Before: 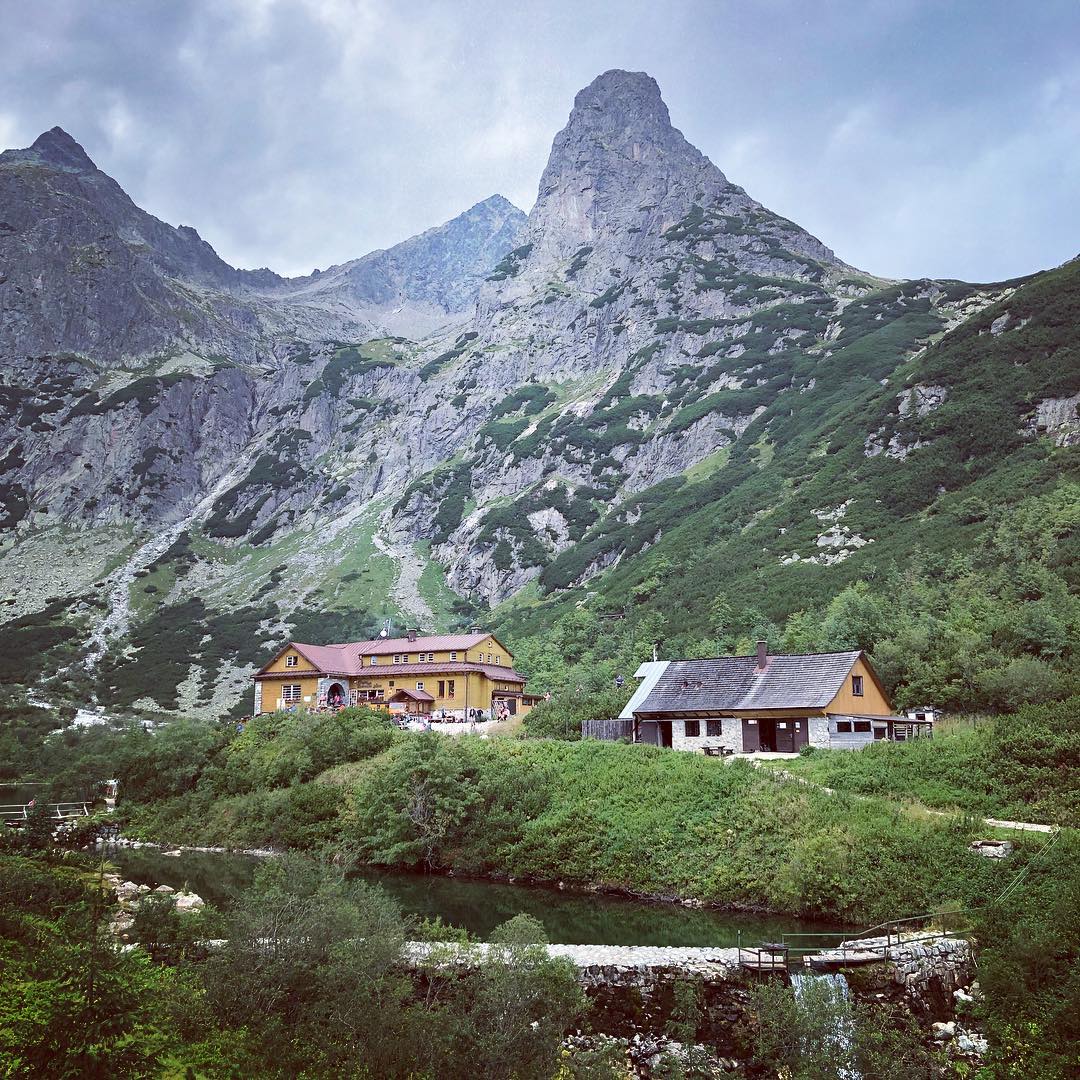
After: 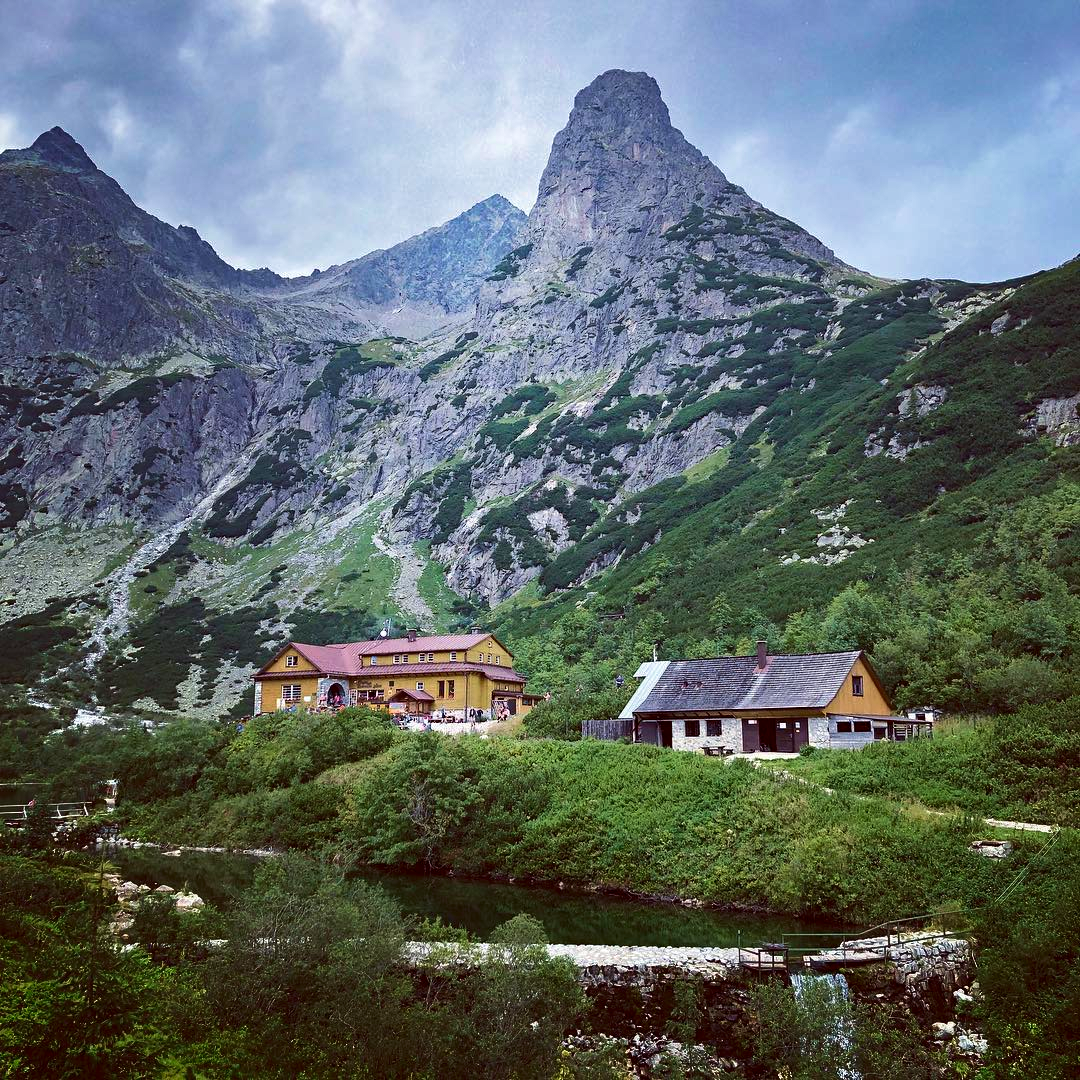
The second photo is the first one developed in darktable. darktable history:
haze removal: compatibility mode true, adaptive false
contrast brightness saturation: contrast 0.066, brightness -0.131, saturation 0.064
velvia: on, module defaults
color correction: highlights a* -0.102, highlights b* 0.08
